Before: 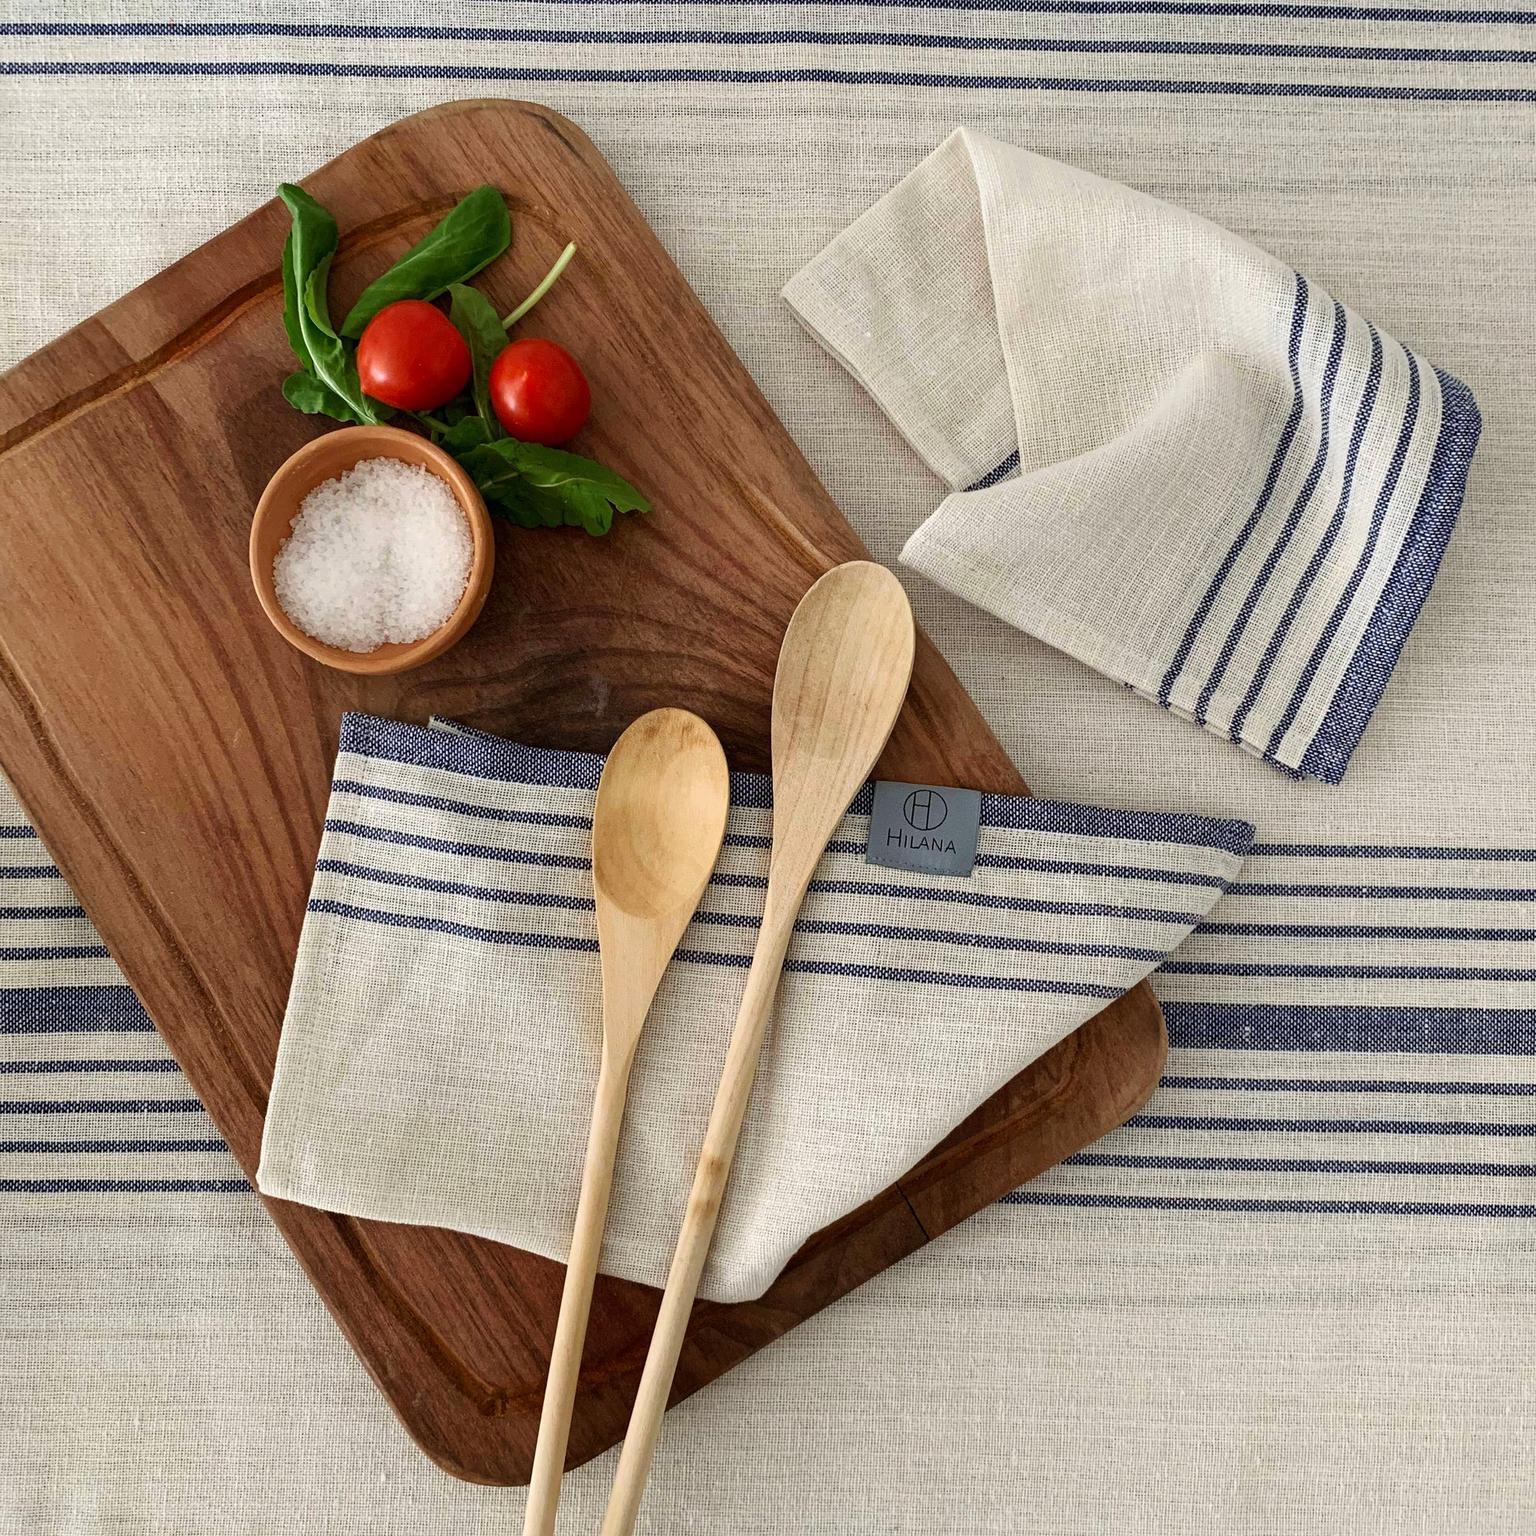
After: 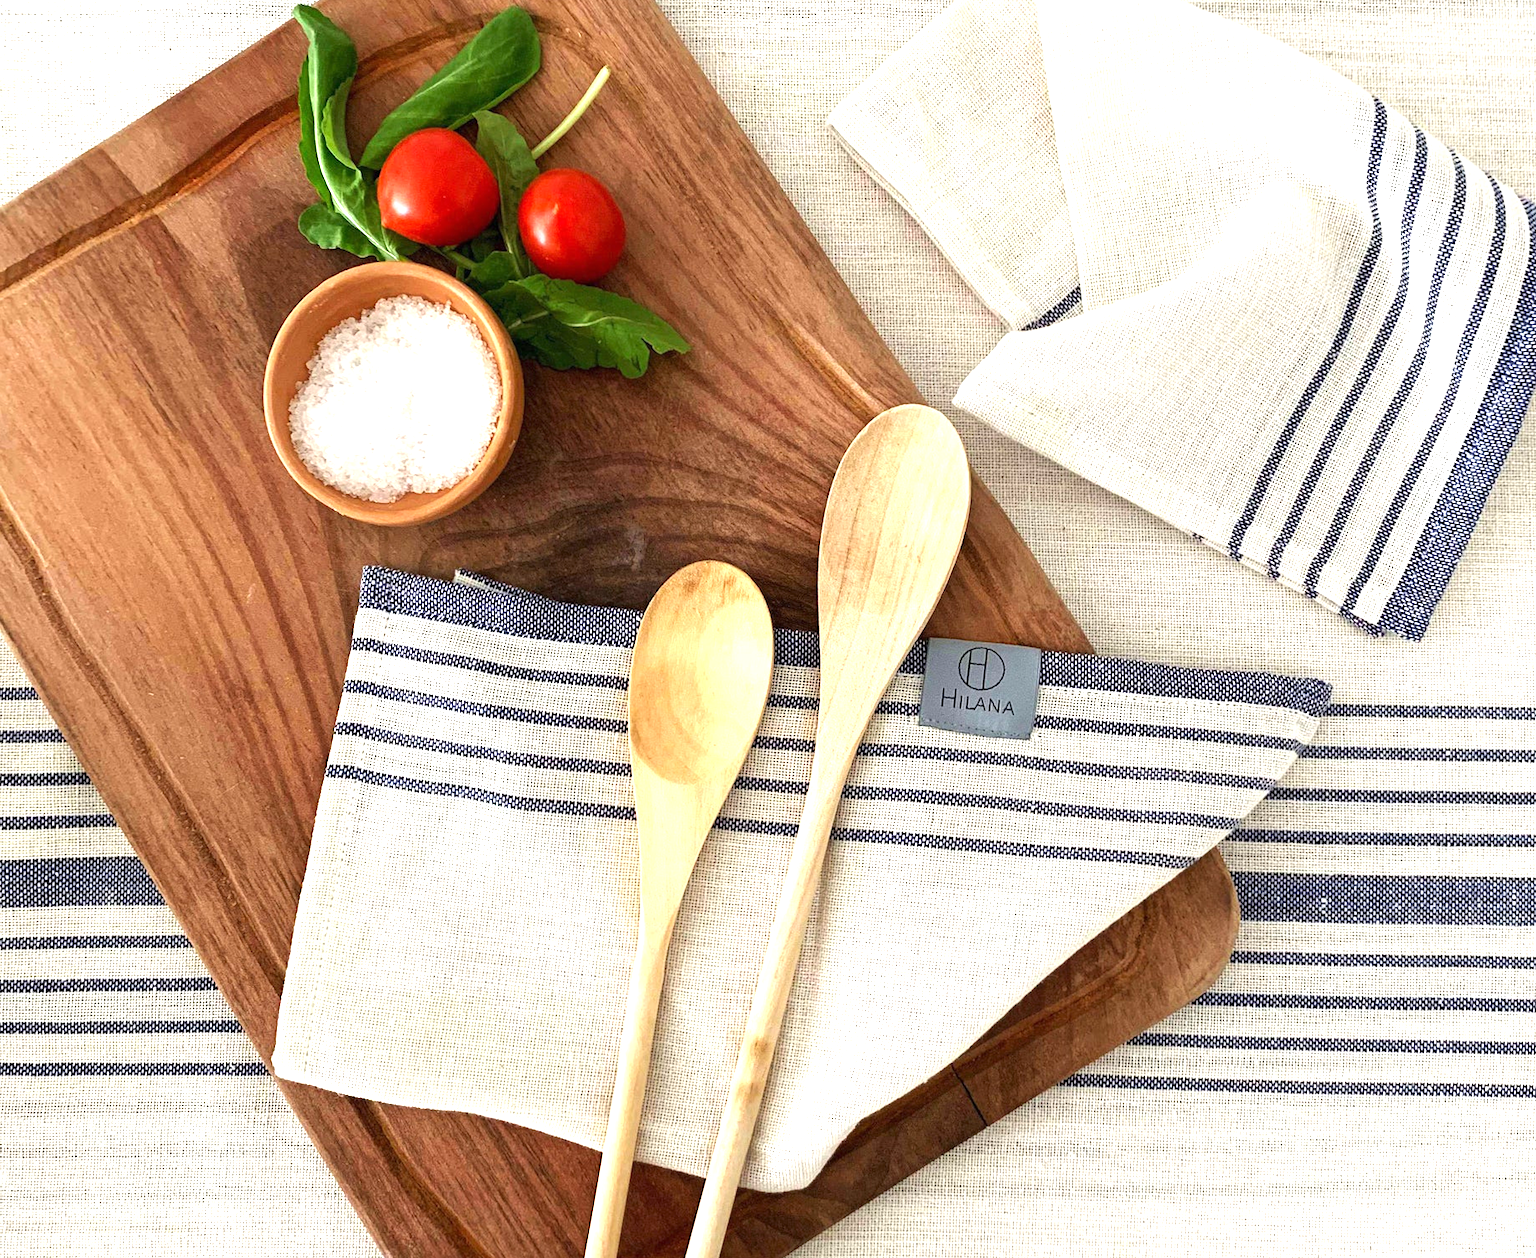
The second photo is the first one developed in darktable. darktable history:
exposure: black level correction 0, exposure 1.2 EV, compensate exposure bias true, compensate highlight preservation false
crop and rotate: angle 0.096°, top 11.689%, right 5.631%, bottom 10.97%
